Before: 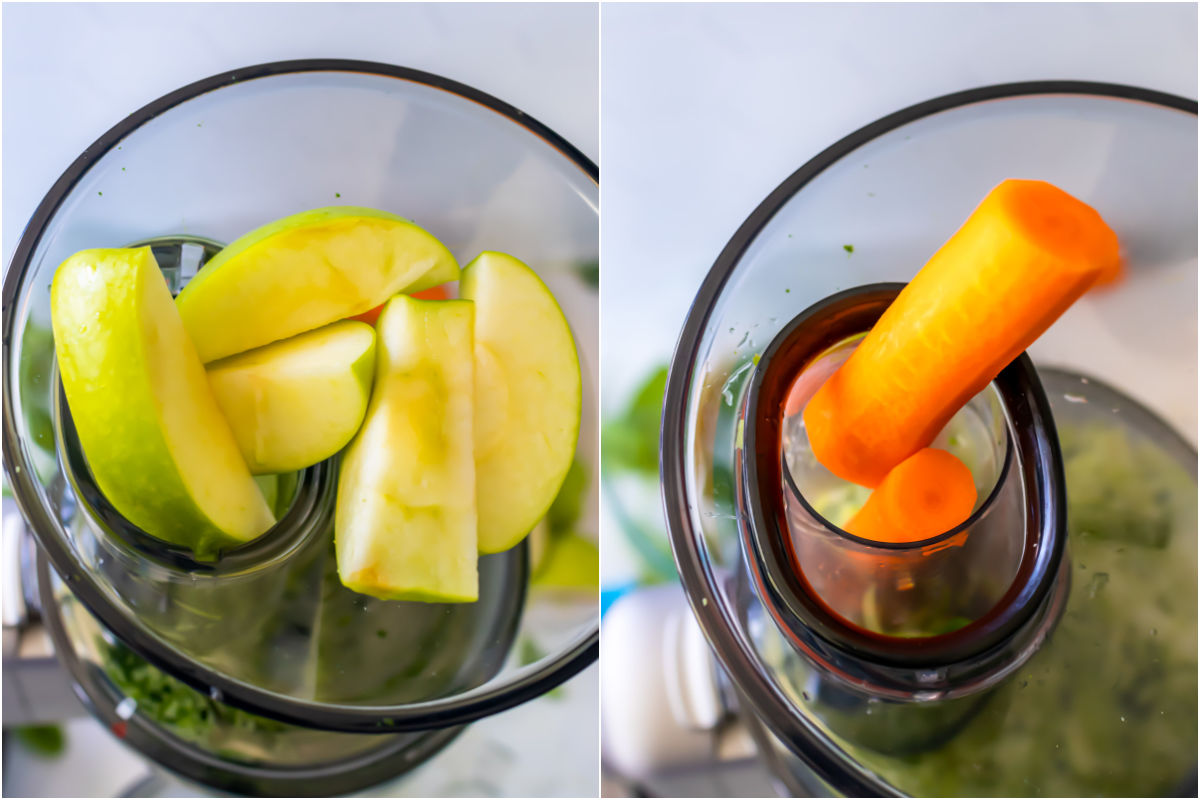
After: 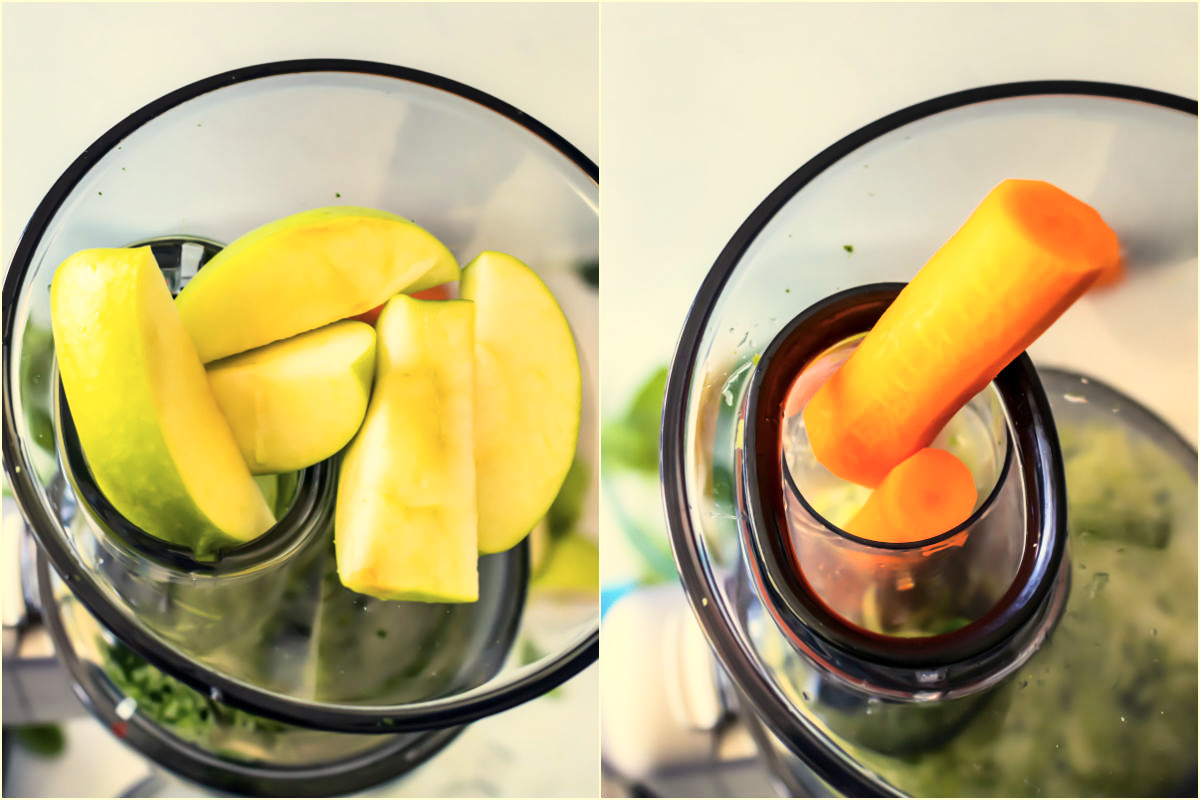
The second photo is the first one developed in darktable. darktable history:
color balance rgb: shadows lift › chroma 2%, shadows lift › hue 263°, highlights gain › chroma 8%, highlights gain › hue 84°, linear chroma grading › global chroma -15%, saturation formula JzAzBz (2021)
shadows and highlights: highlights color adjustment 0%, low approximation 0.01, soften with gaussian
base curve: curves: ch0 [(0, 0) (0.028, 0.03) (0.121, 0.232) (0.46, 0.748) (0.859, 0.968) (1, 1)]
